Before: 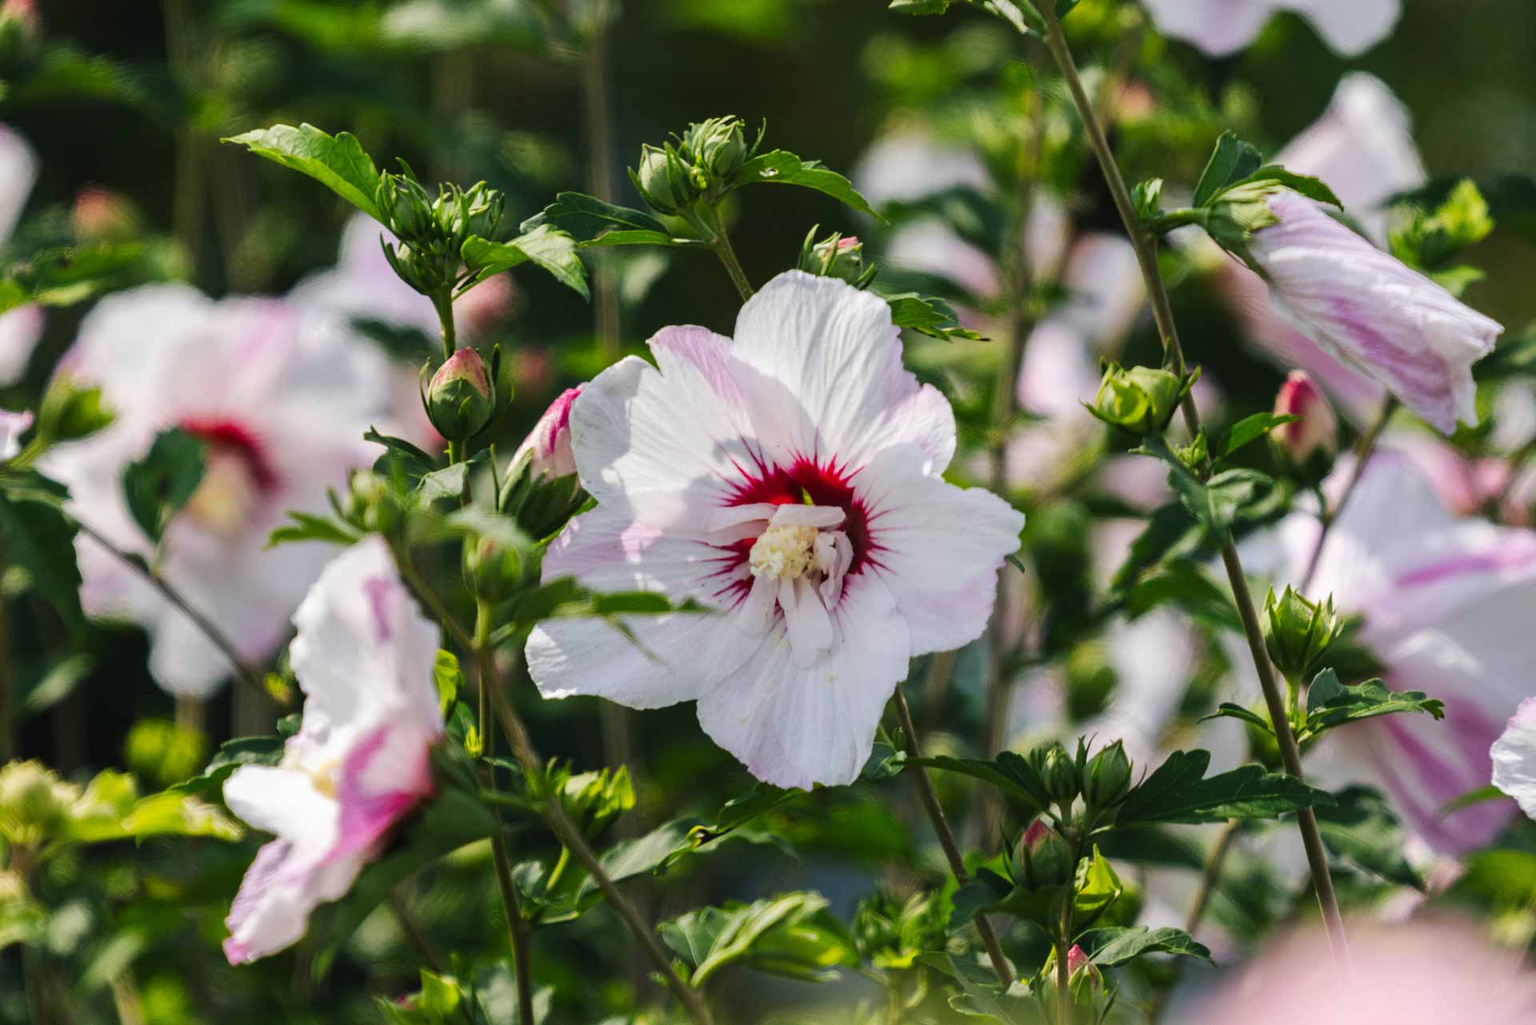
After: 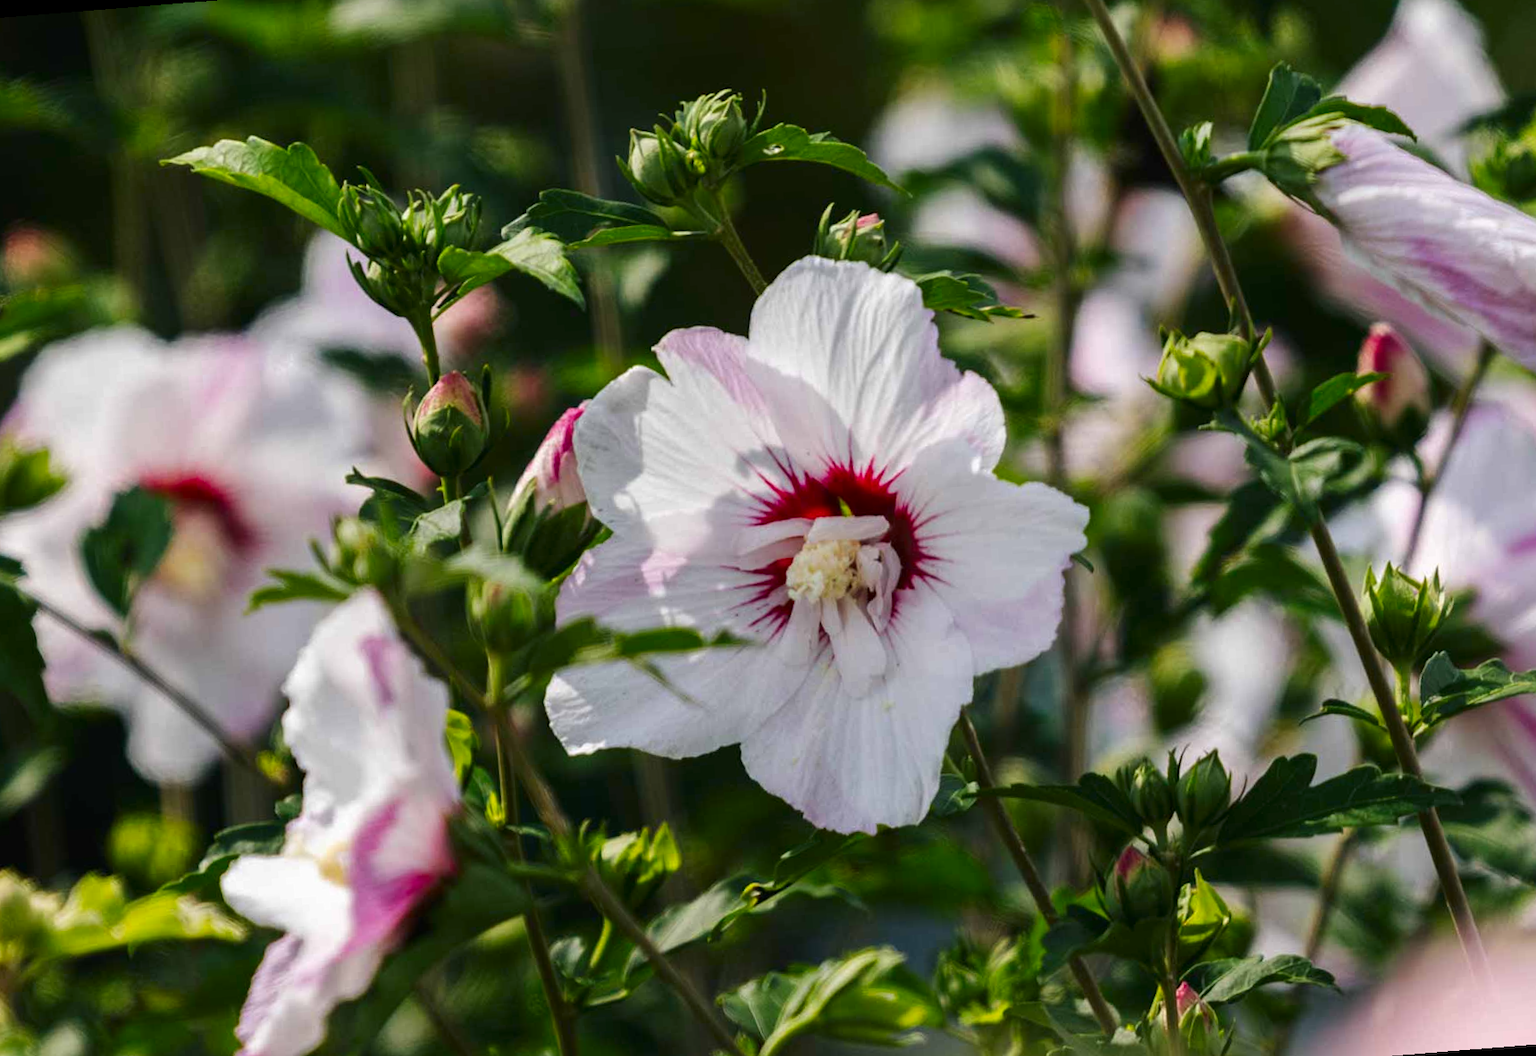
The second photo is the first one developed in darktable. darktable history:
rotate and perspective: rotation -4.57°, crop left 0.054, crop right 0.944, crop top 0.087, crop bottom 0.914
contrast brightness saturation: brightness -0.09
crop: right 4.126%, bottom 0.031%
